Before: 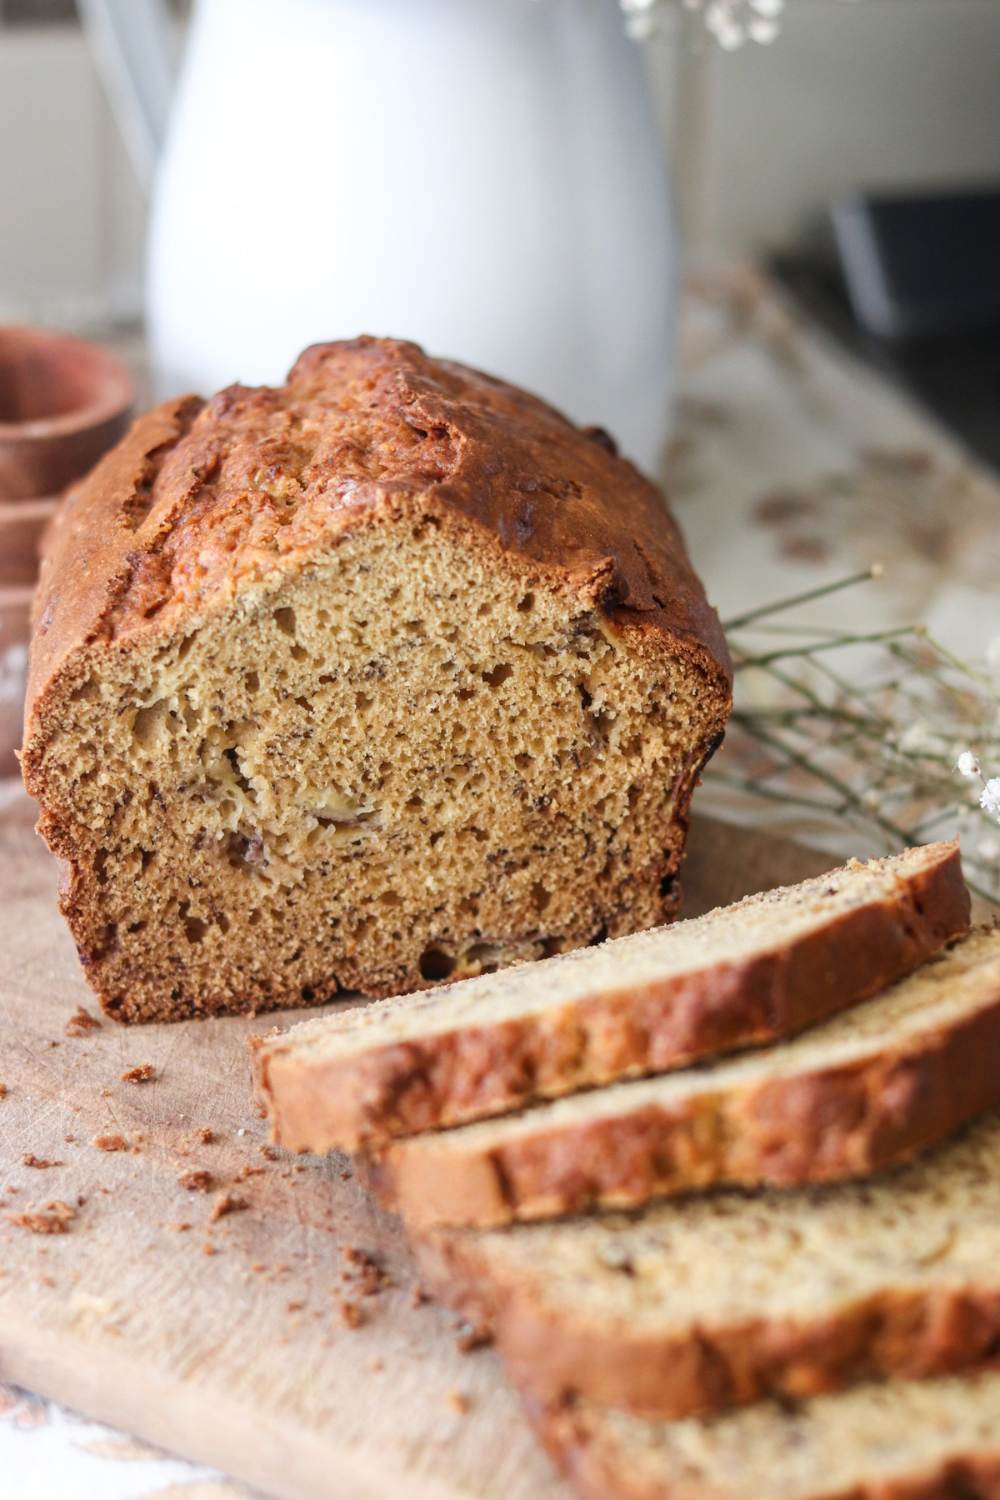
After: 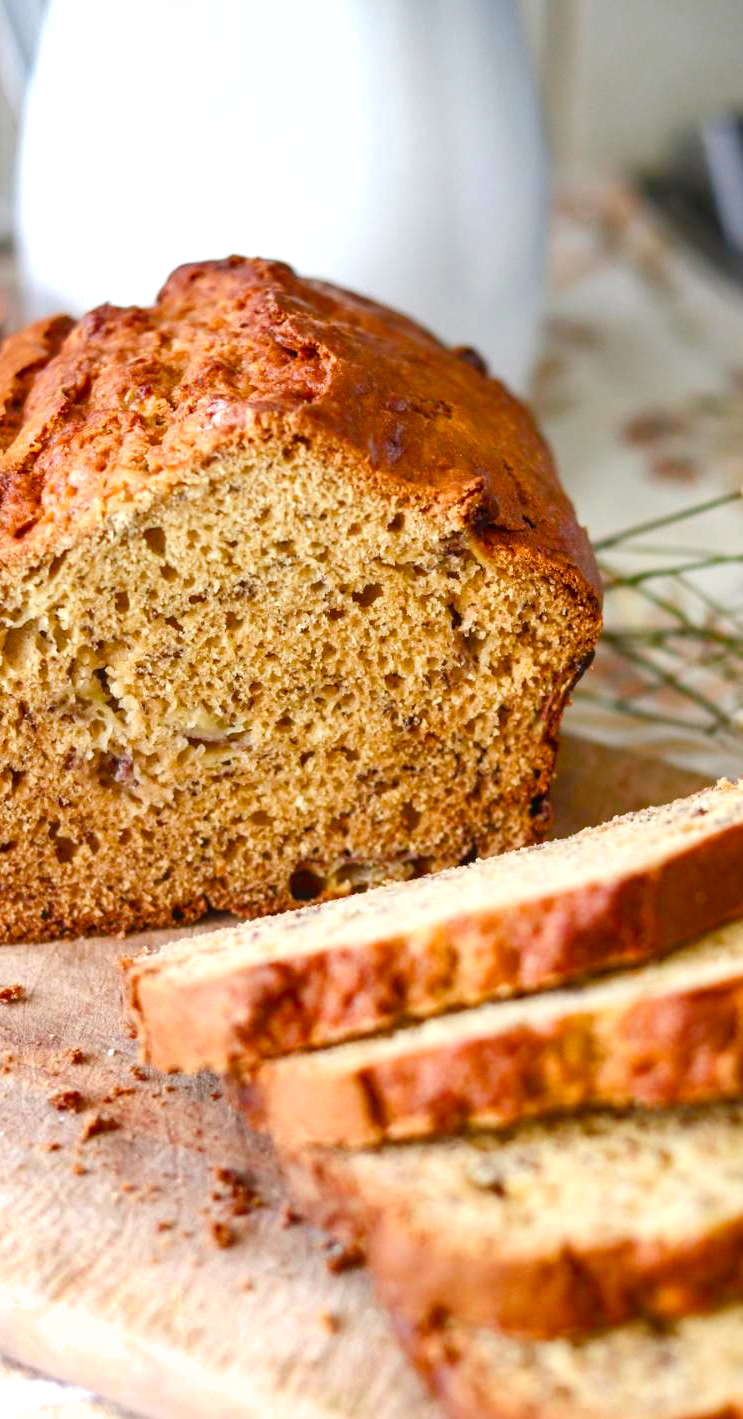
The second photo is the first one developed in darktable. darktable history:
color balance rgb: linear chroma grading › global chroma 1.916%, linear chroma grading › mid-tones -0.888%, perceptual saturation grading › global saturation 25.393%, perceptual saturation grading › highlights -27.956%, perceptual saturation grading › shadows 32.961%, global vibrance 20%
shadows and highlights: shadows 13.38, white point adjustment 1.15, soften with gaussian
crop and rotate: left 13.009%, top 5.367%, right 12.632%
levels: levels [0, 0.435, 0.917]
